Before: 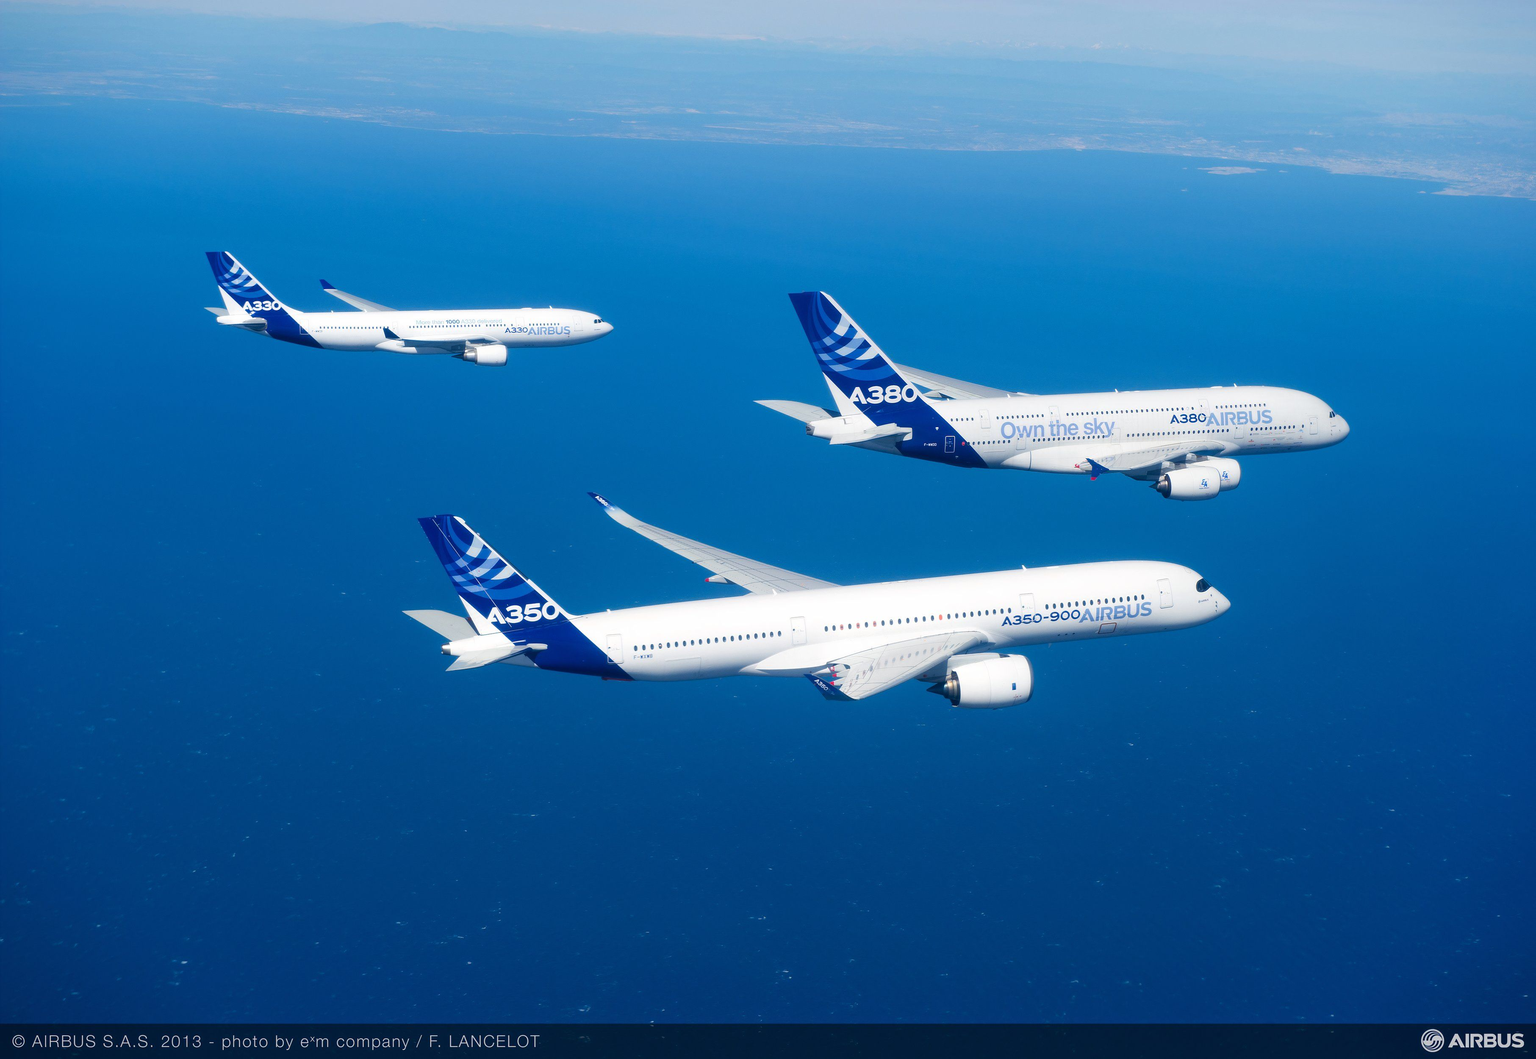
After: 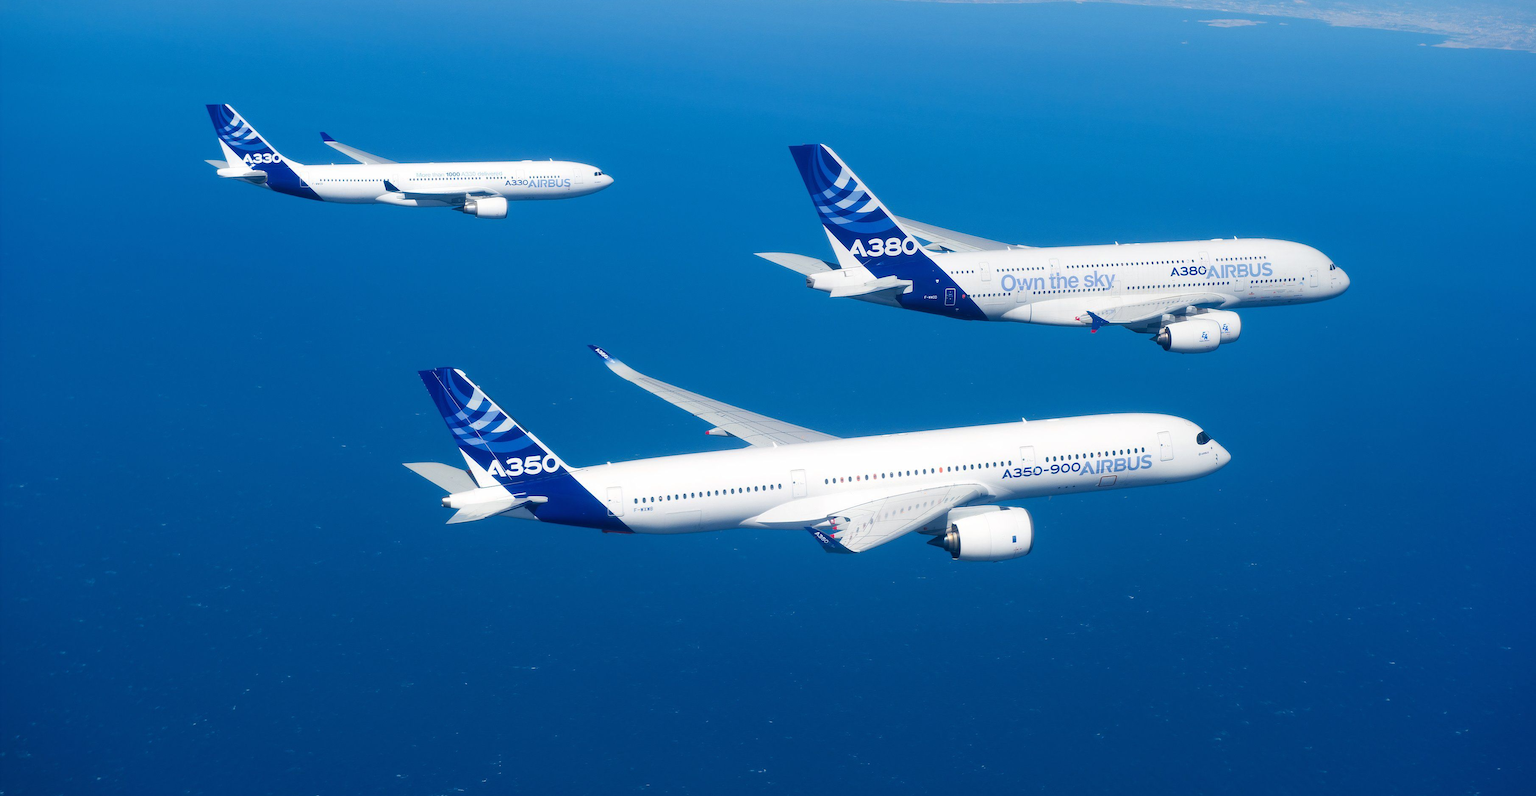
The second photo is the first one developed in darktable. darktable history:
crop: top 13.989%, bottom 10.838%
